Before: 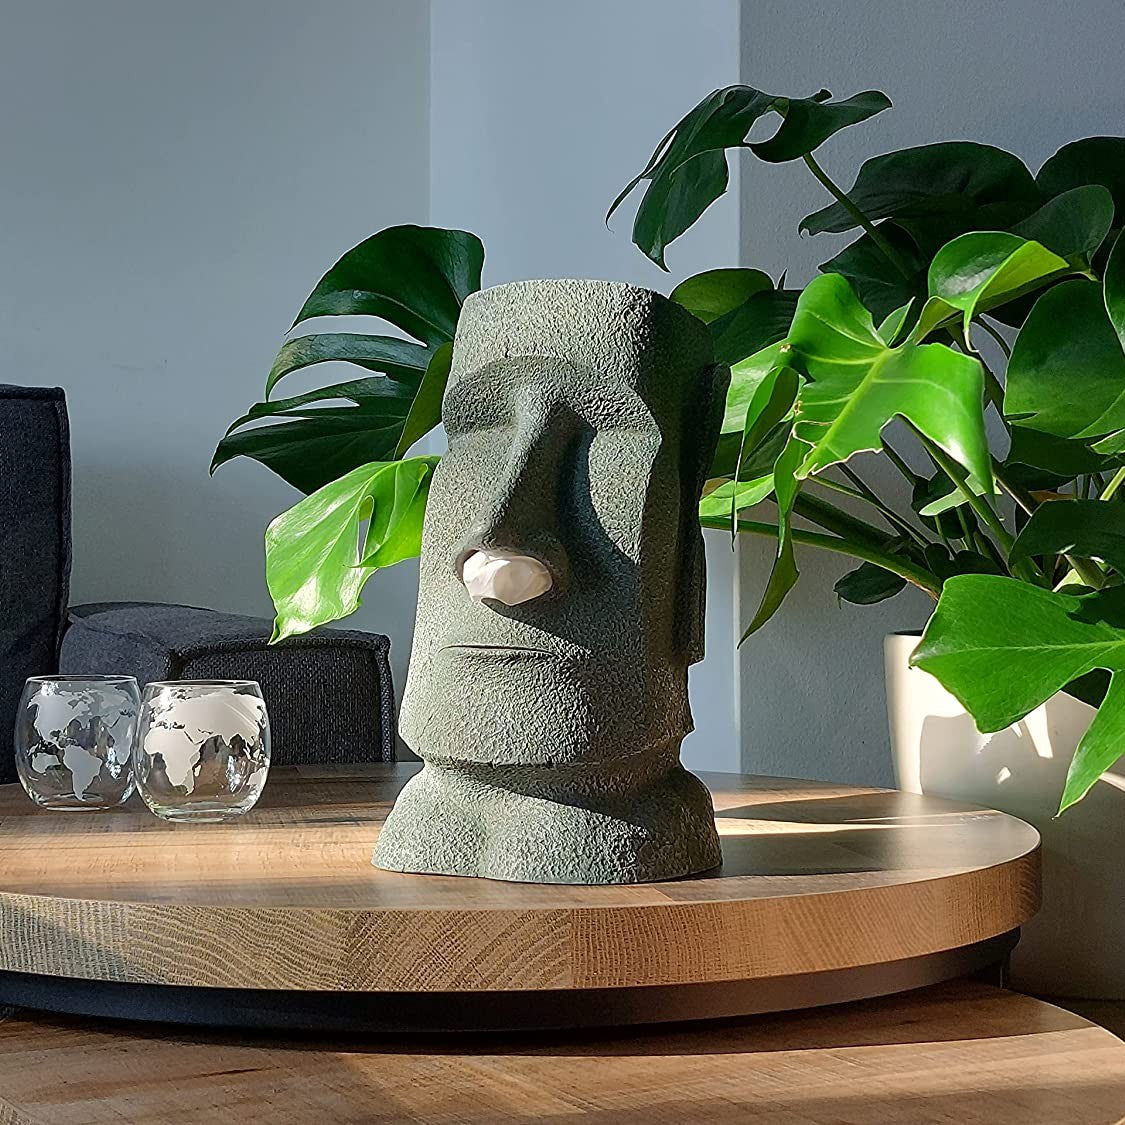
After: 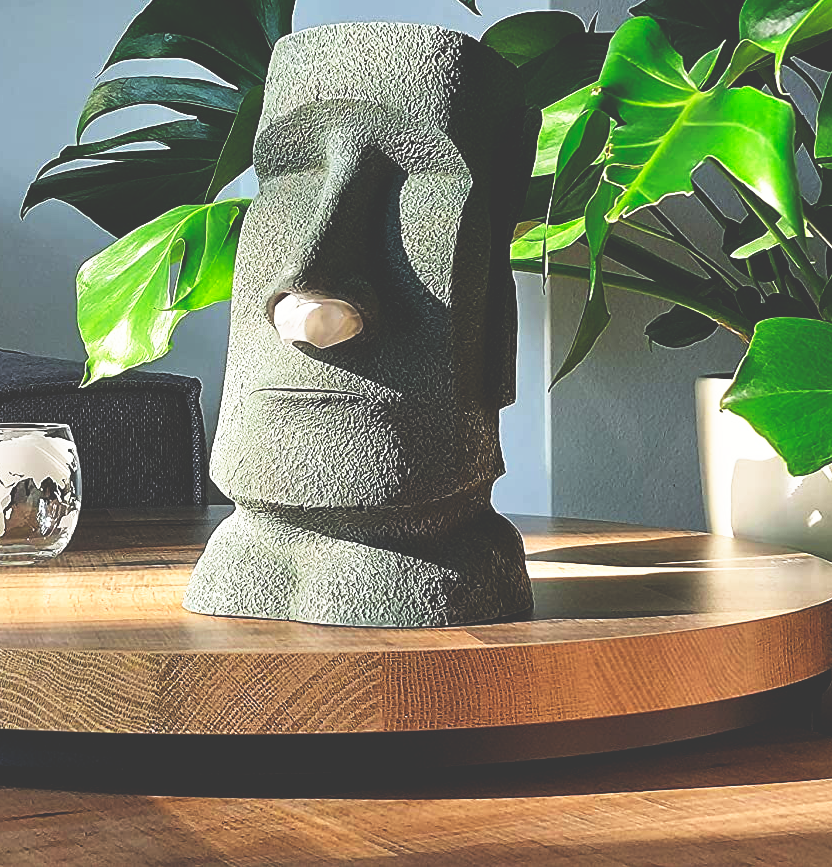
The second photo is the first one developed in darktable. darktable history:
base curve: curves: ch0 [(0, 0.036) (0.007, 0.037) (0.604, 0.887) (1, 1)], preserve colors none
crop: left 16.871%, top 22.857%, right 9.116%
